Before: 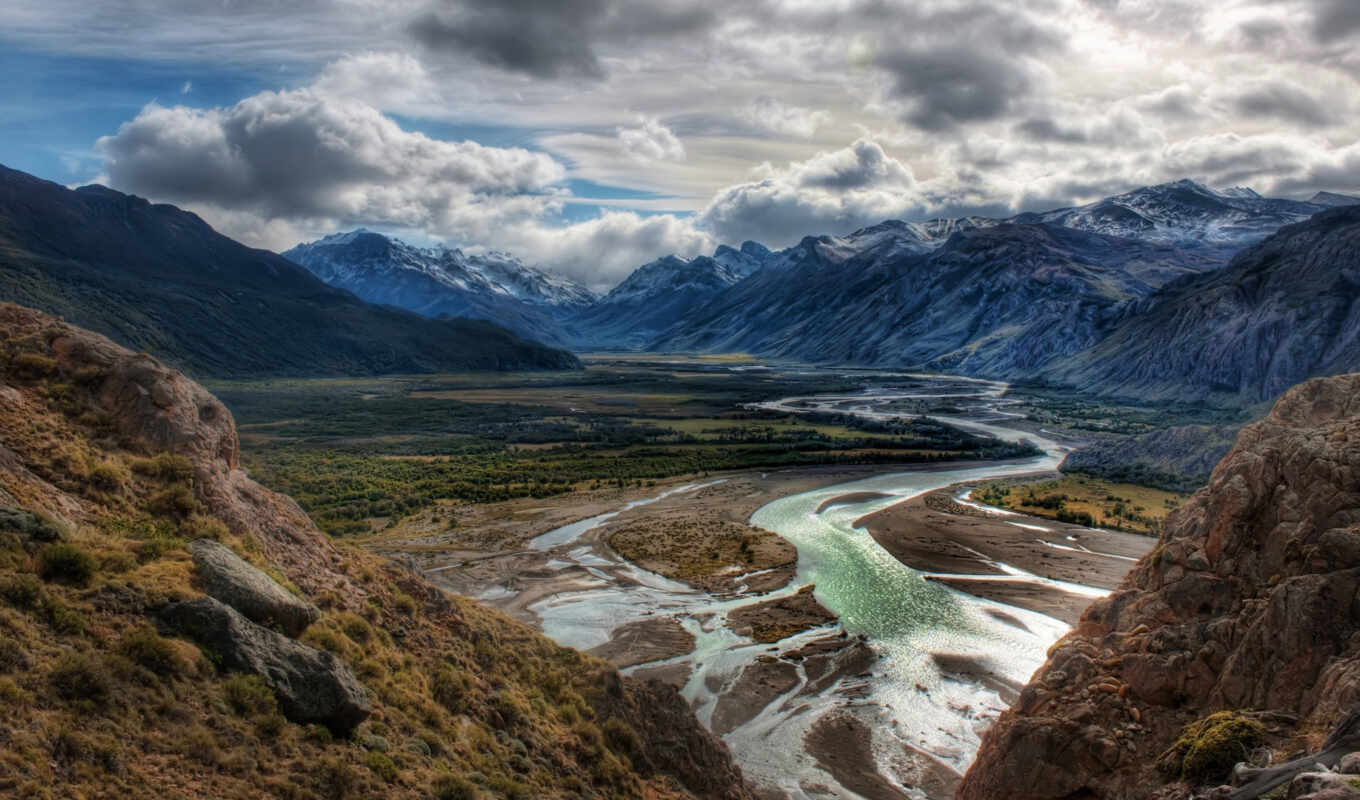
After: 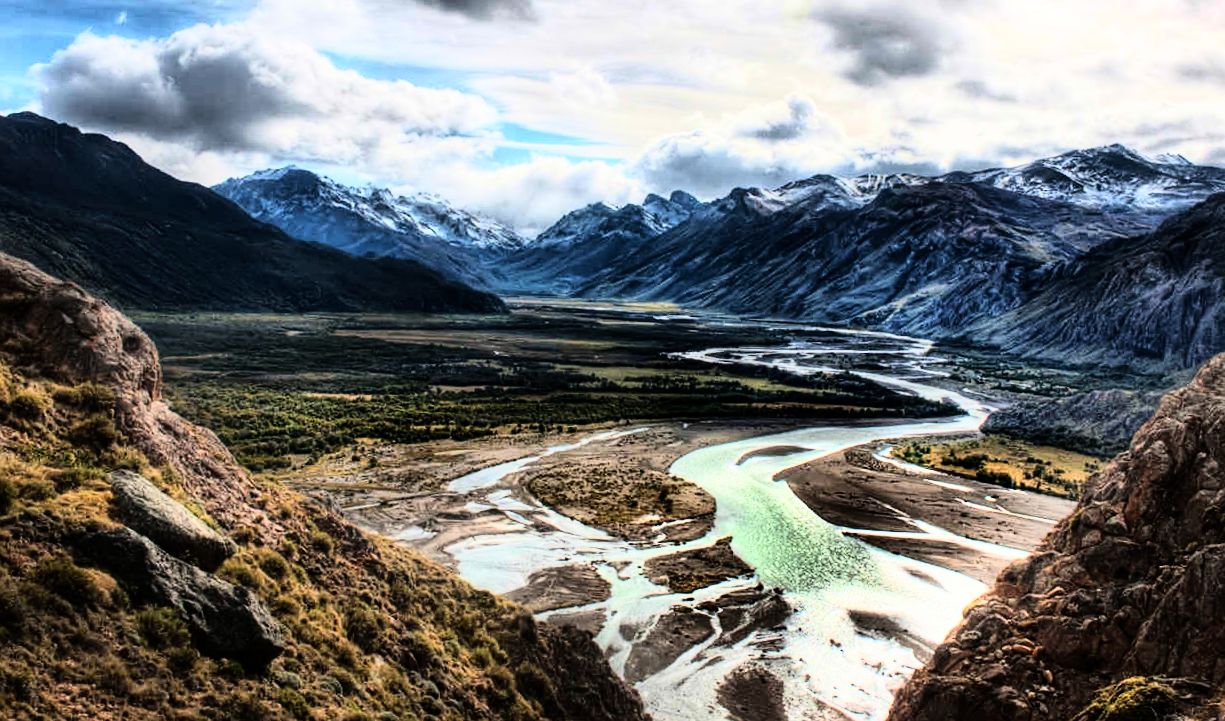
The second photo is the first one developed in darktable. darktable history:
sharpen: amount 0.2
crop and rotate: angle -1.96°, left 3.097%, top 4.154%, right 1.586%, bottom 0.529%
rgb curve: curves: ch0 [(0, 0) (0.21, 0.15) (0.24, 0.21) (0.5, 0.75) (0.75, 0.96) (0.89, 0.99) (1, 1)]; ch1 [(0, 0.02) (0.21, 0.13) (0.25, 0.2) (0.5, 0.67) (0.75, 0.9) (0.89, 0.97) (1, 1)]; ch2 [(0, 0.02) (0.21, 0.13) (0.25, 0.2) (0.5, 0.67) (0.75, 0.9) (0.89, 0.97) (1, 1)], compensate middle gray true
